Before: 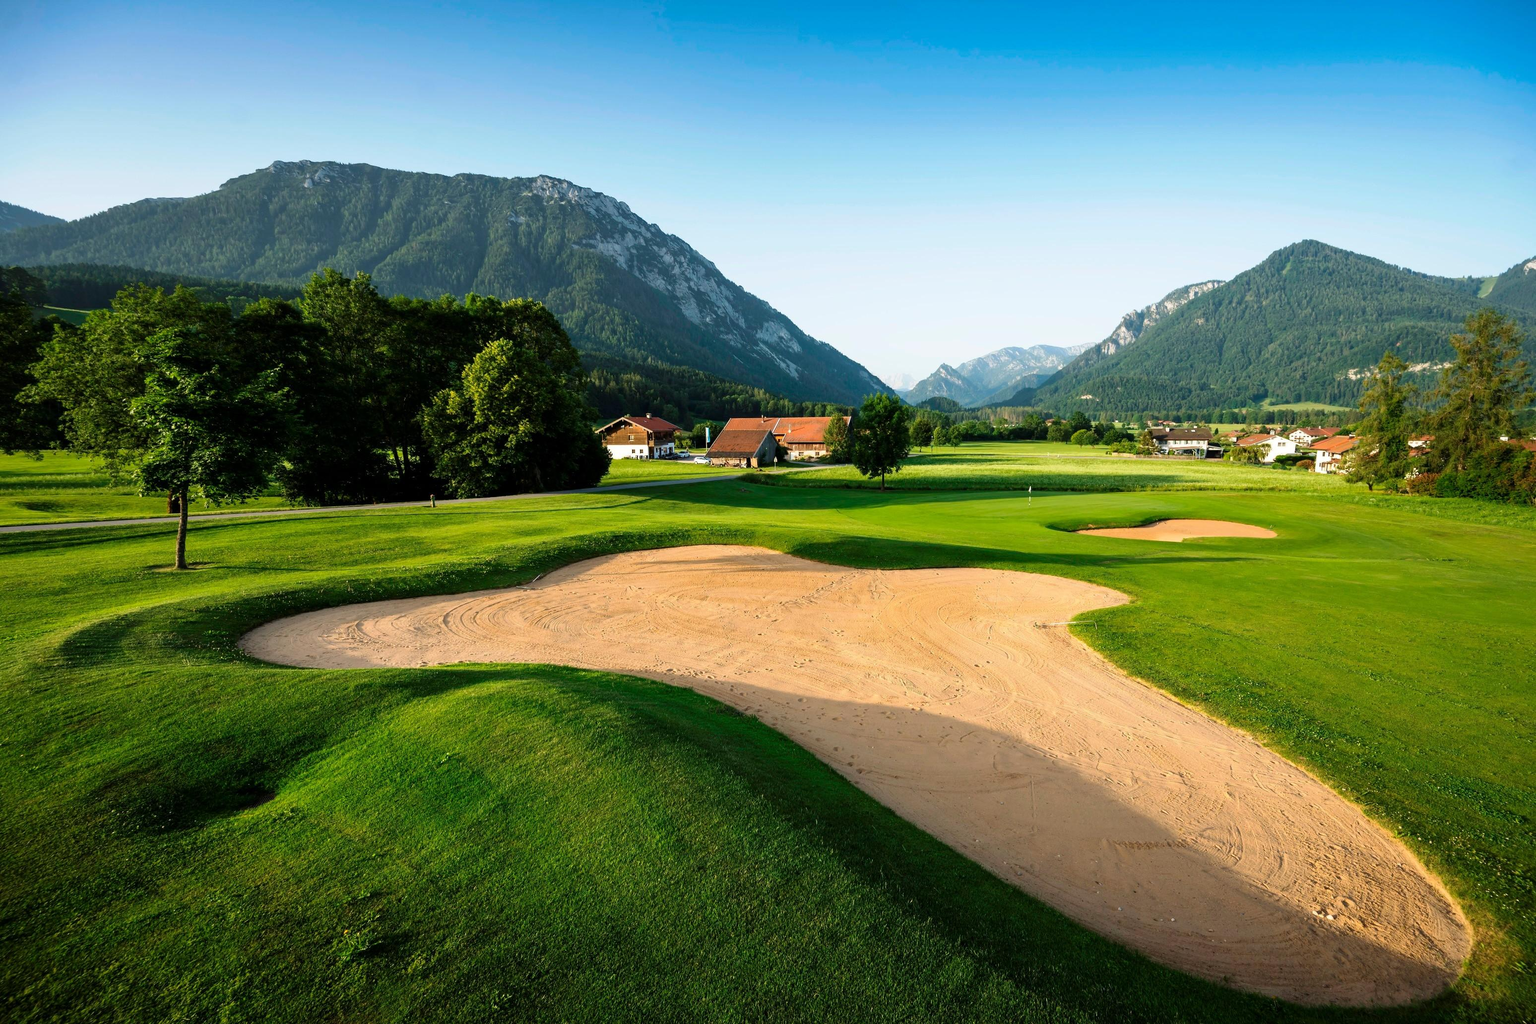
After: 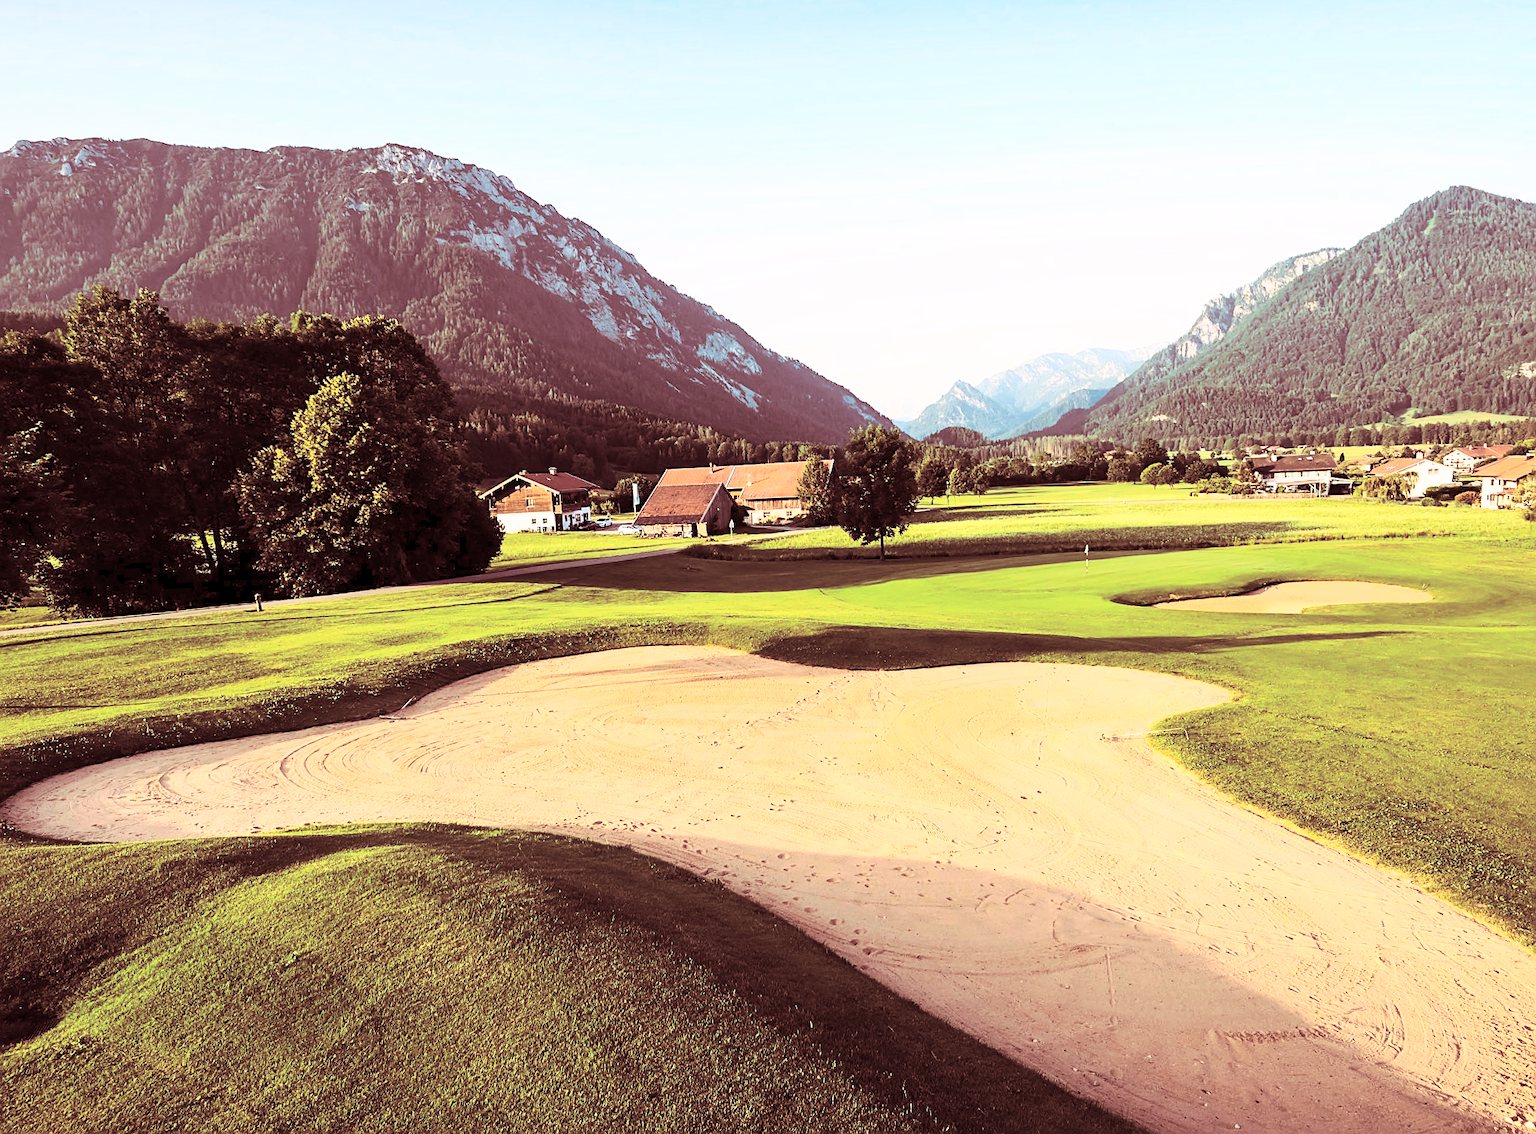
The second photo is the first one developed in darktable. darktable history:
color correction: highlights a* 5.81, highlights b* 4.84
split-toning: highlights › saturation 0, balance -61.83
color zones: curves: ch1 [(0, 0.469) (0.01, 0.469) (0.12, 0.446) (0.248, 0.469) (0.5, 0.5) (0.748, 0.5) (0.99, 0.469) (1, 0.469)]
sharpen: on, module defaults
contrast brightness saturation: contrast 0.39, brightness 0.53
rotate and perspective: rotation -2.56°, automatic cropping off
crop and rotate: left 17.046%, top 10.659%, right 12.989%, bottom 14.553%
